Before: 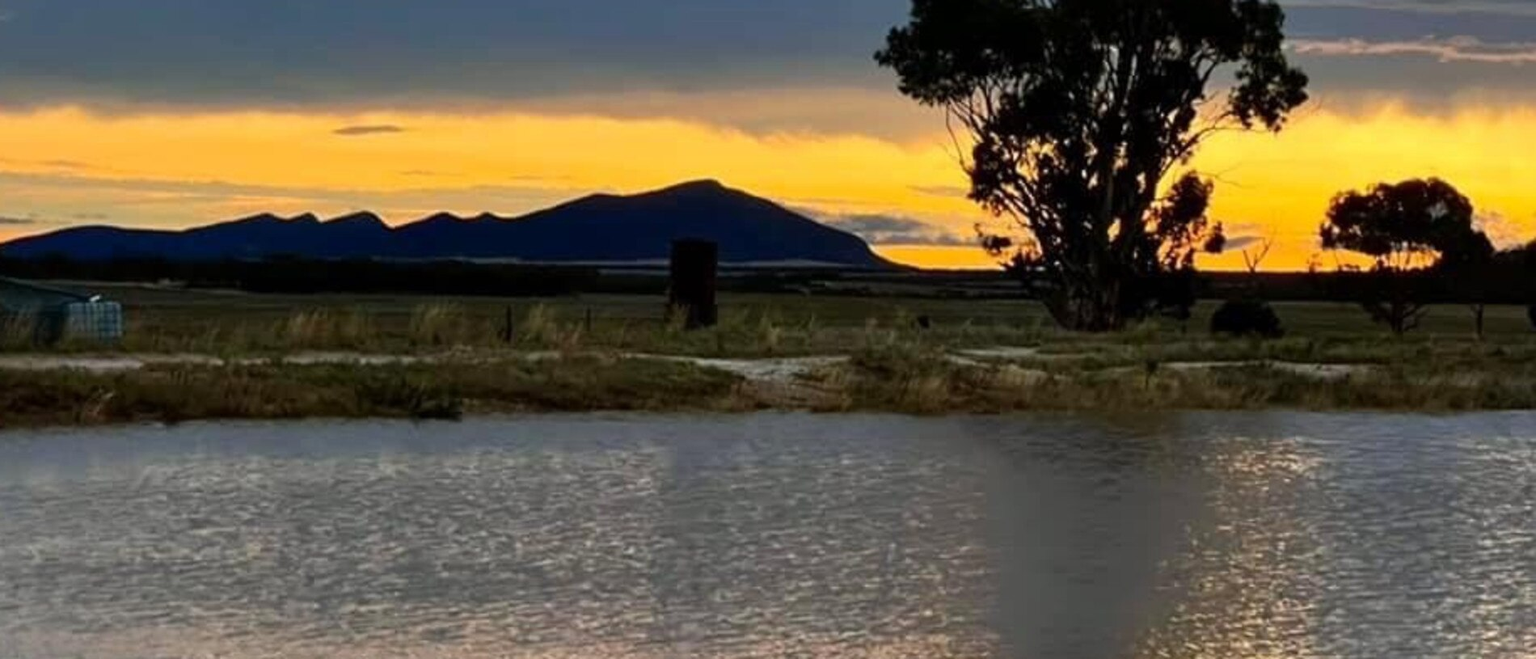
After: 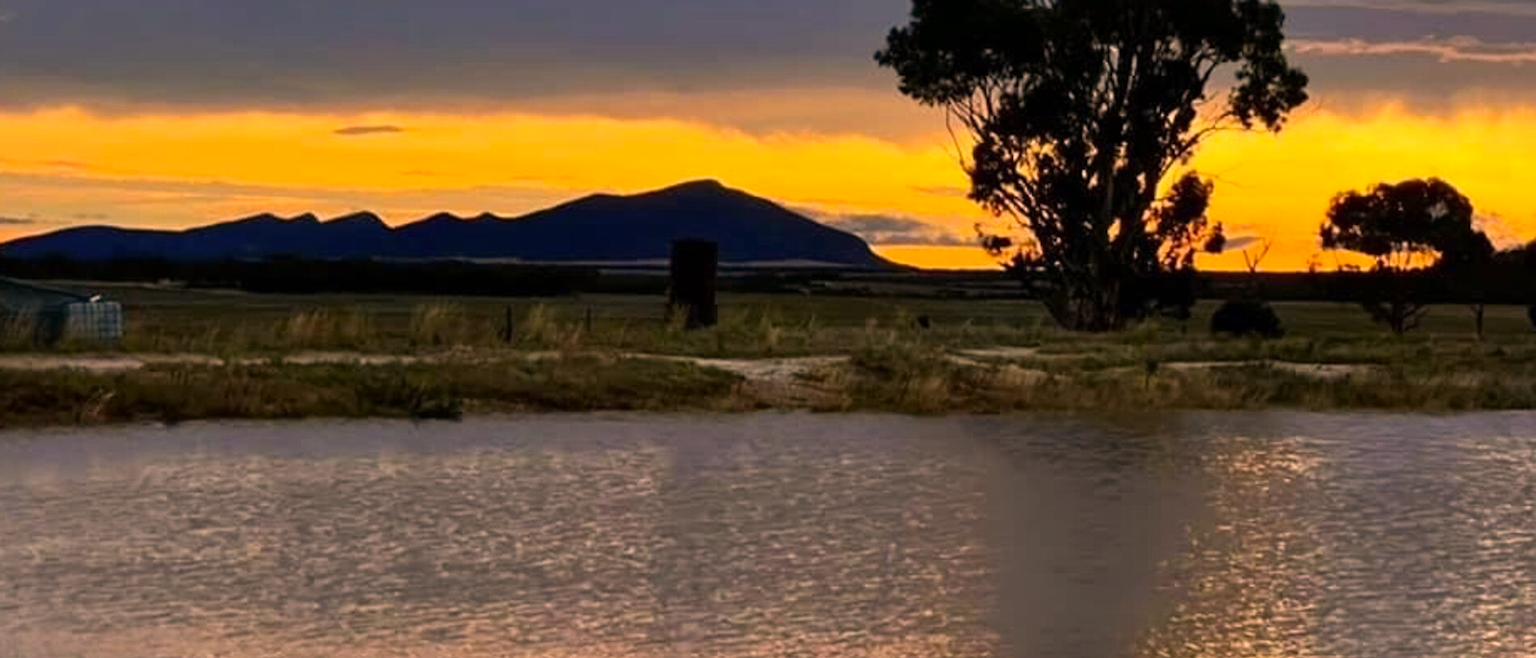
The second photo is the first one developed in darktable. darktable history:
exposure: compensate exposure bias true, compensate highlight preservation false
color correction: highlights a* 17.81, highlights b* 19.06
